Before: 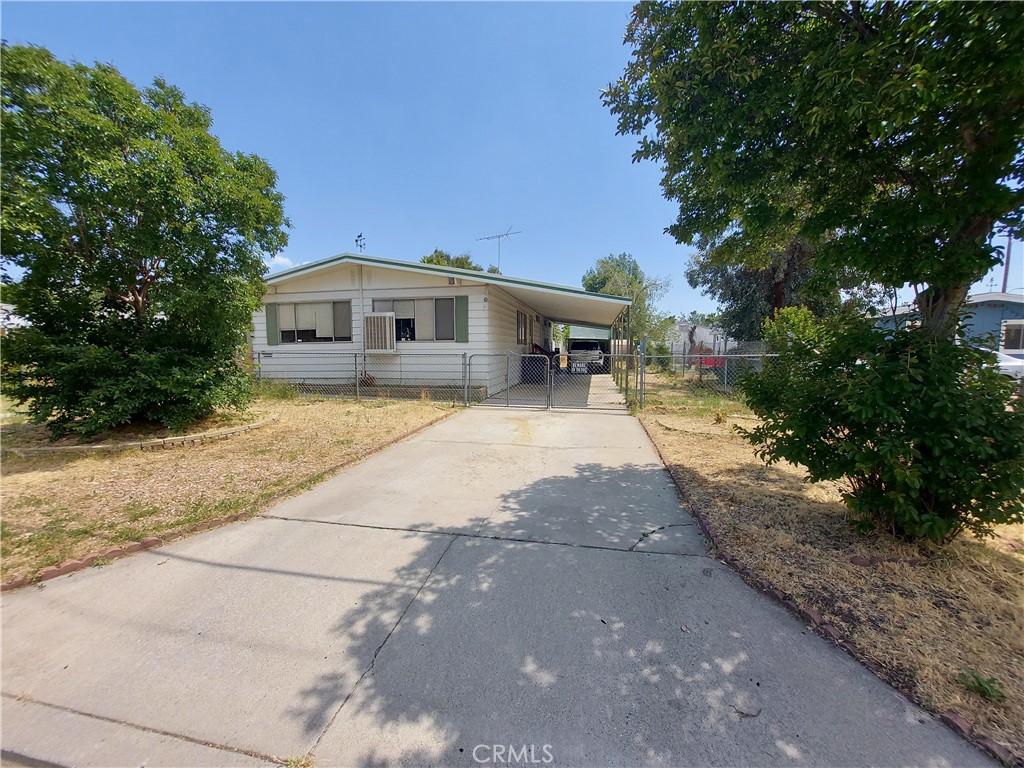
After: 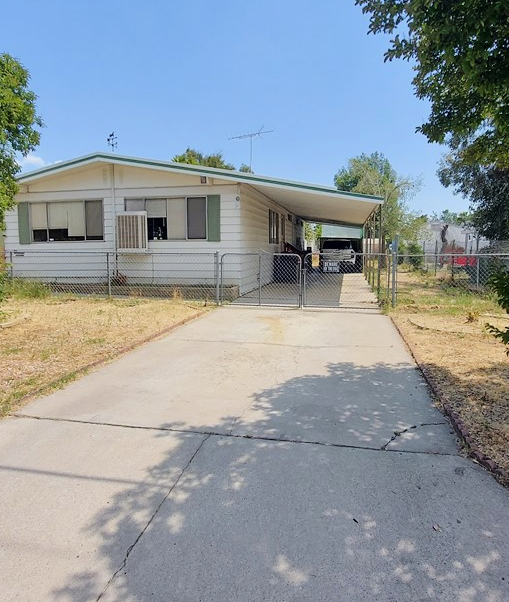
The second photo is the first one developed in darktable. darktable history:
tone curve: curves: ch0 [(0, 0) (0.068, 0.031) (0.175, 0.139) (0.32, 0.345) (0.495, 0.544) (0.748, 0.762) (0.993, 0.954)]; ch1 [(0, 0) (0.294, 0.184) (0.34, 0.303) (0.371, 0.344) (0.441, 0.408) (0.477, 0.474) (0.499, 0.5) (0.529, 0.523) (0.677, 0.762) (1, 1)]; ch2 [(0, 0) (0.431, 0.419) (0.495, 0.502) (0.524, 0.534) (0.557, 0.56) (0.634, 0.654) (0.728, 0.722) (1, 1)], color space Lab, linked channels, preserve colors none
crop and rotate: angle 0.022°, left 24.292%, top 13.209%, right 25.951%, bottom 8.266%
